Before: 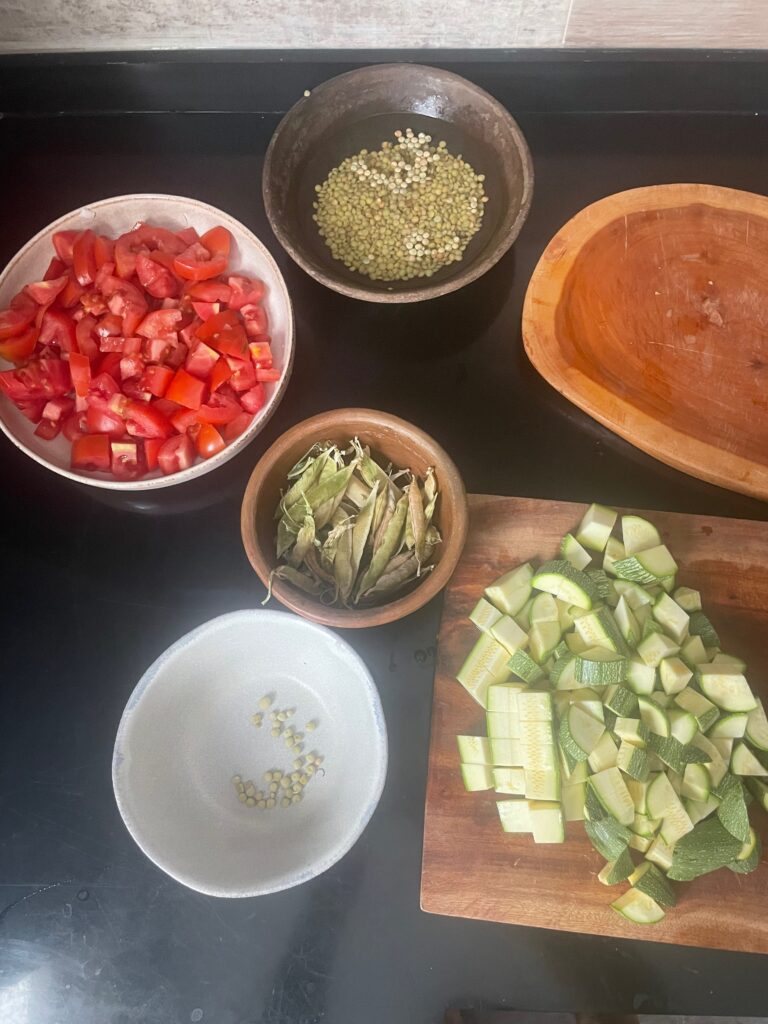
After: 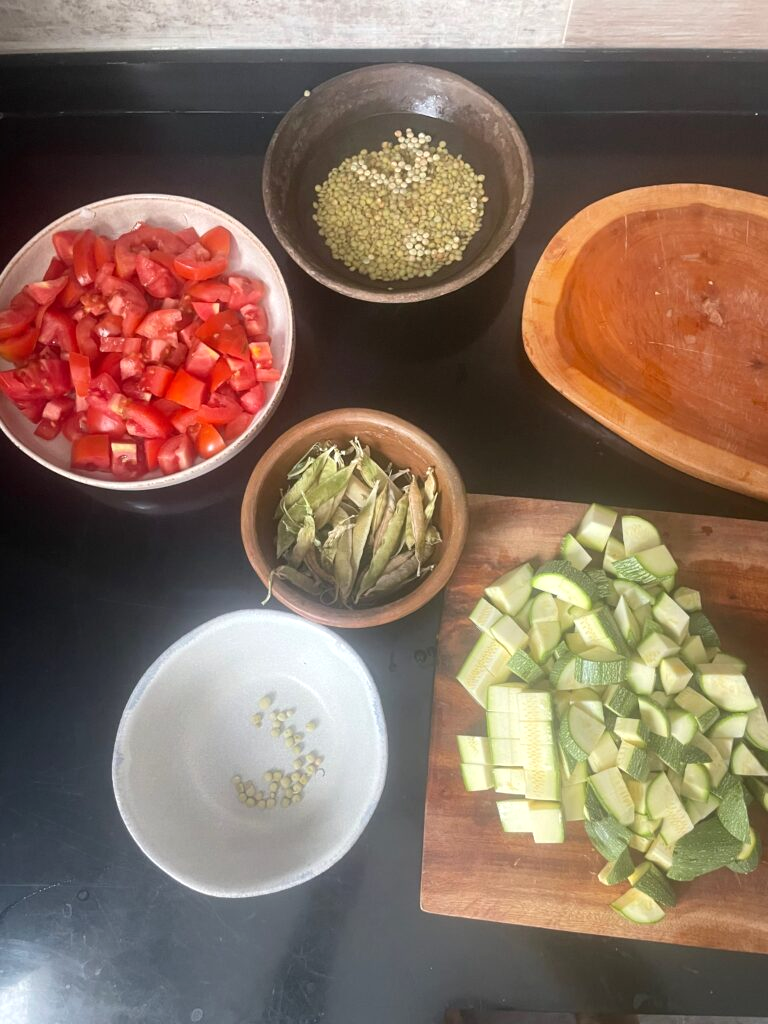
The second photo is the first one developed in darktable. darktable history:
levels: levels [0, 0.476, 0.951]
